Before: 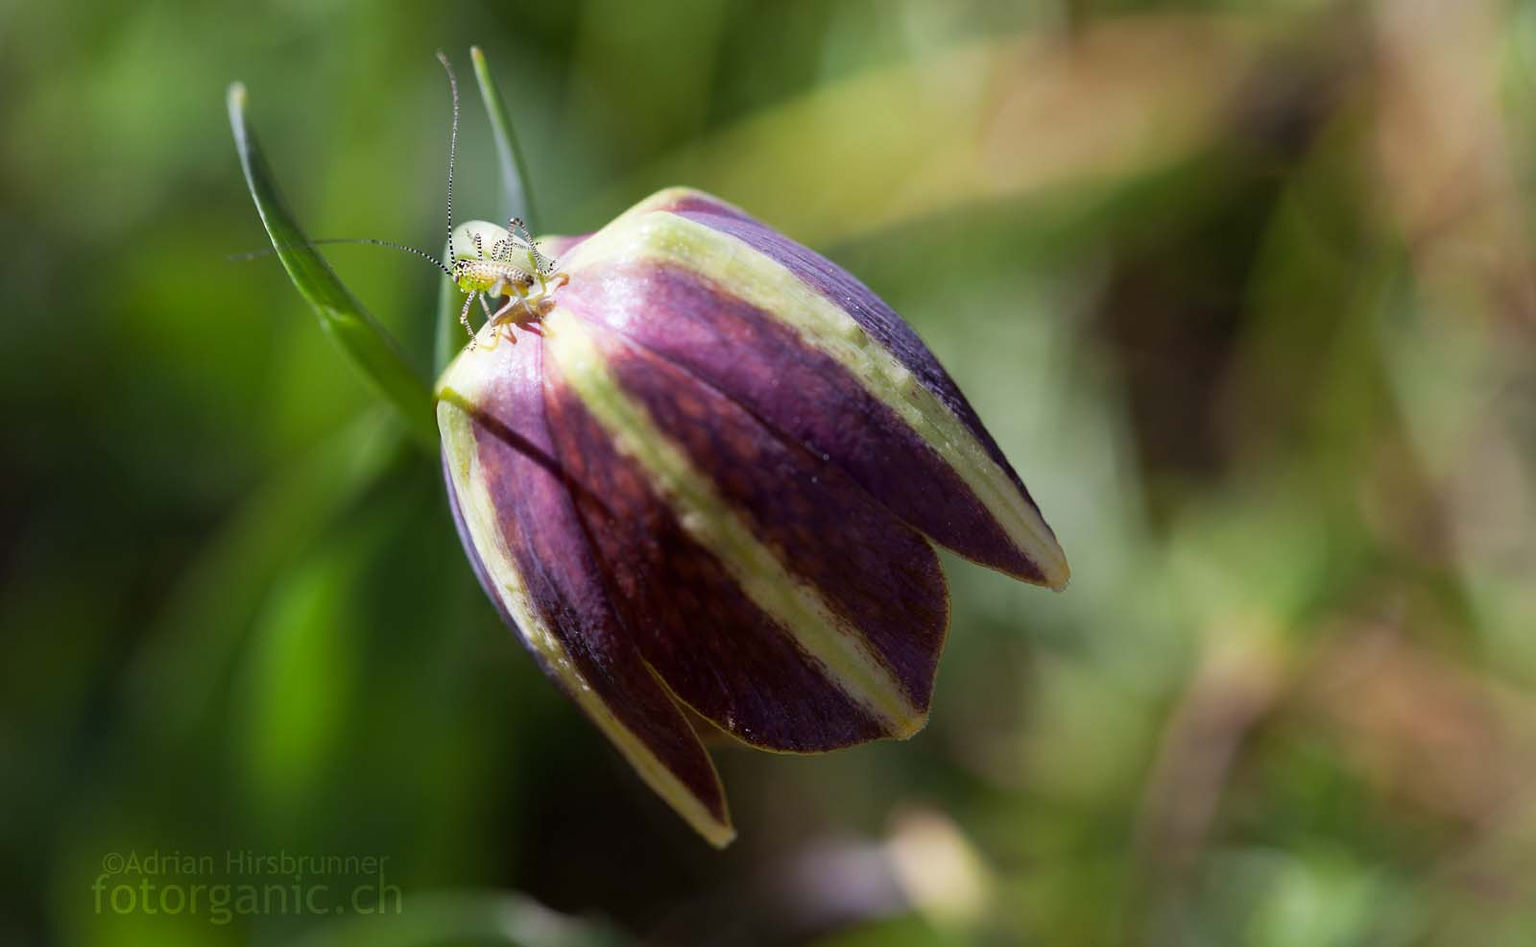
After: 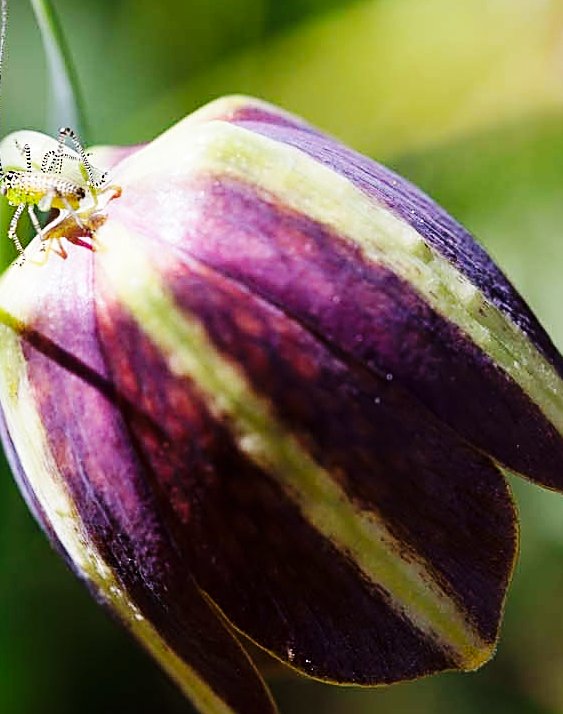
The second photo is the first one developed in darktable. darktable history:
base curve: curves: ch0 [(0, 0) (0.036, 0.025) (0.121, 0.166) (0.206, 0.329) (0.605, 0.79) (1, 1)], preserve colors none
crop and rotate: left 29.476%, top 10.214%, right 35.32%, bottom 17.333%
sharpen: radius 2.531, amount 0.628
